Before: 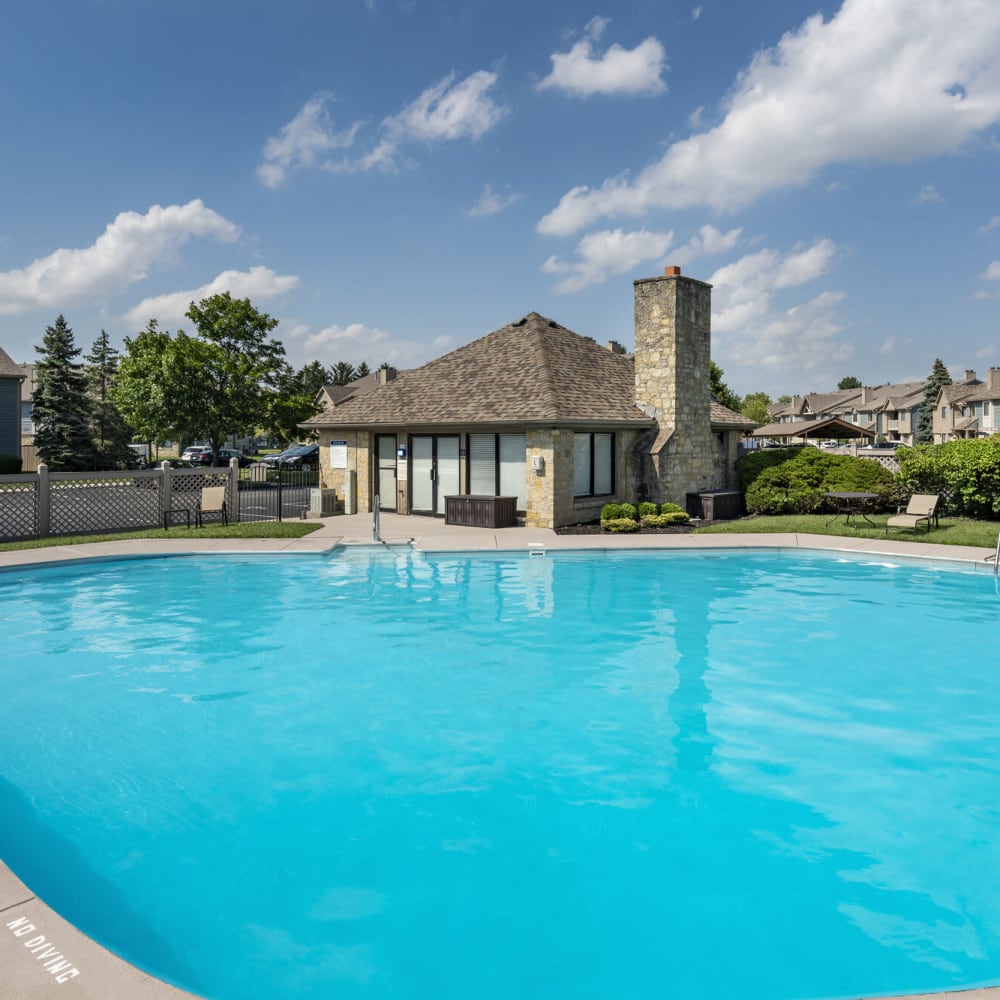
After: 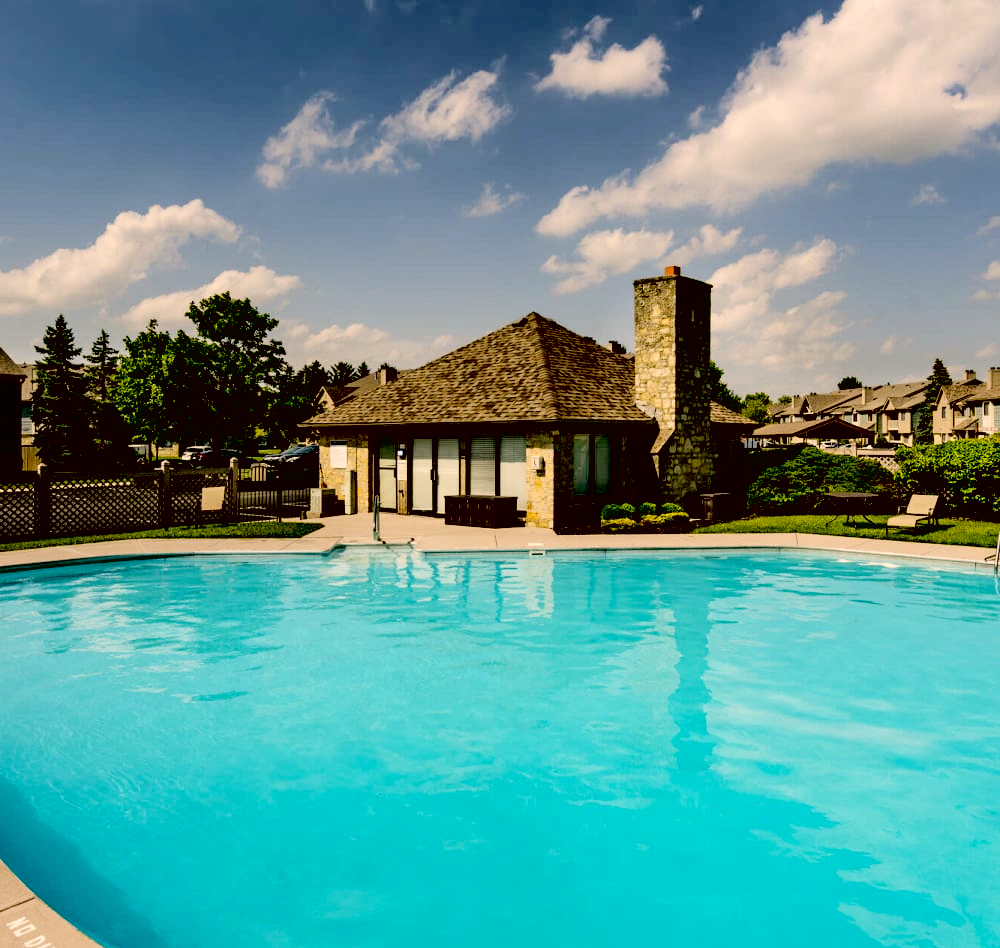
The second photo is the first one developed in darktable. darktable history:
exposure: black level correction 0.099, exposure -0.085 EV, compensate highlight preservation false
crop and rotate: top 0.007%, bottom 5.099%
tone curve: curves: ch0 [(0, 0) (0.004, 0.001) (0.133, 0.112) (0.325, 0.362) (0.832, 0.893) (1, 1)], color space Lab, linked channels, preserve colors none
color correction: highlights a* 8.6, highlights b* 14.99, shadows a* -0.562, shadows b* 26.36
